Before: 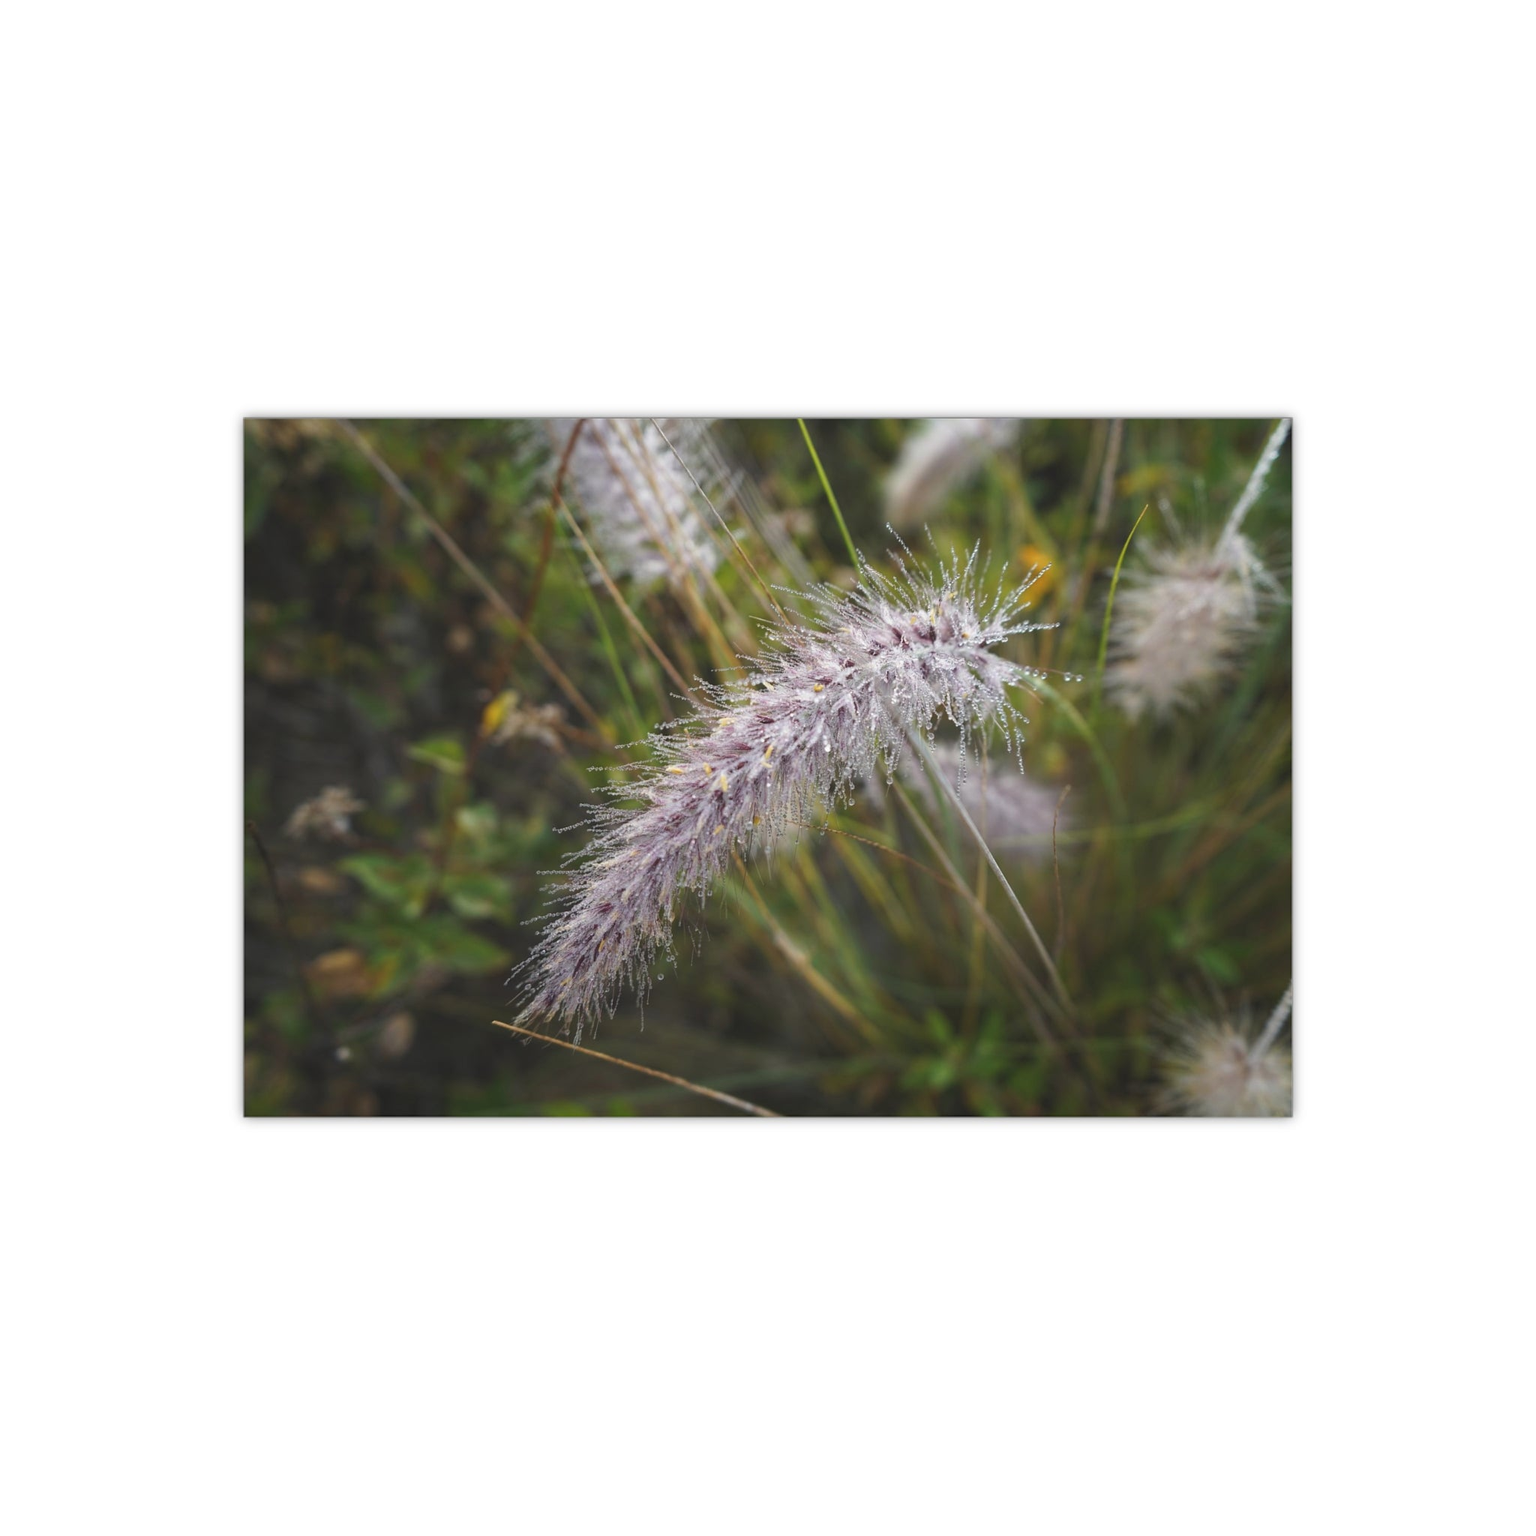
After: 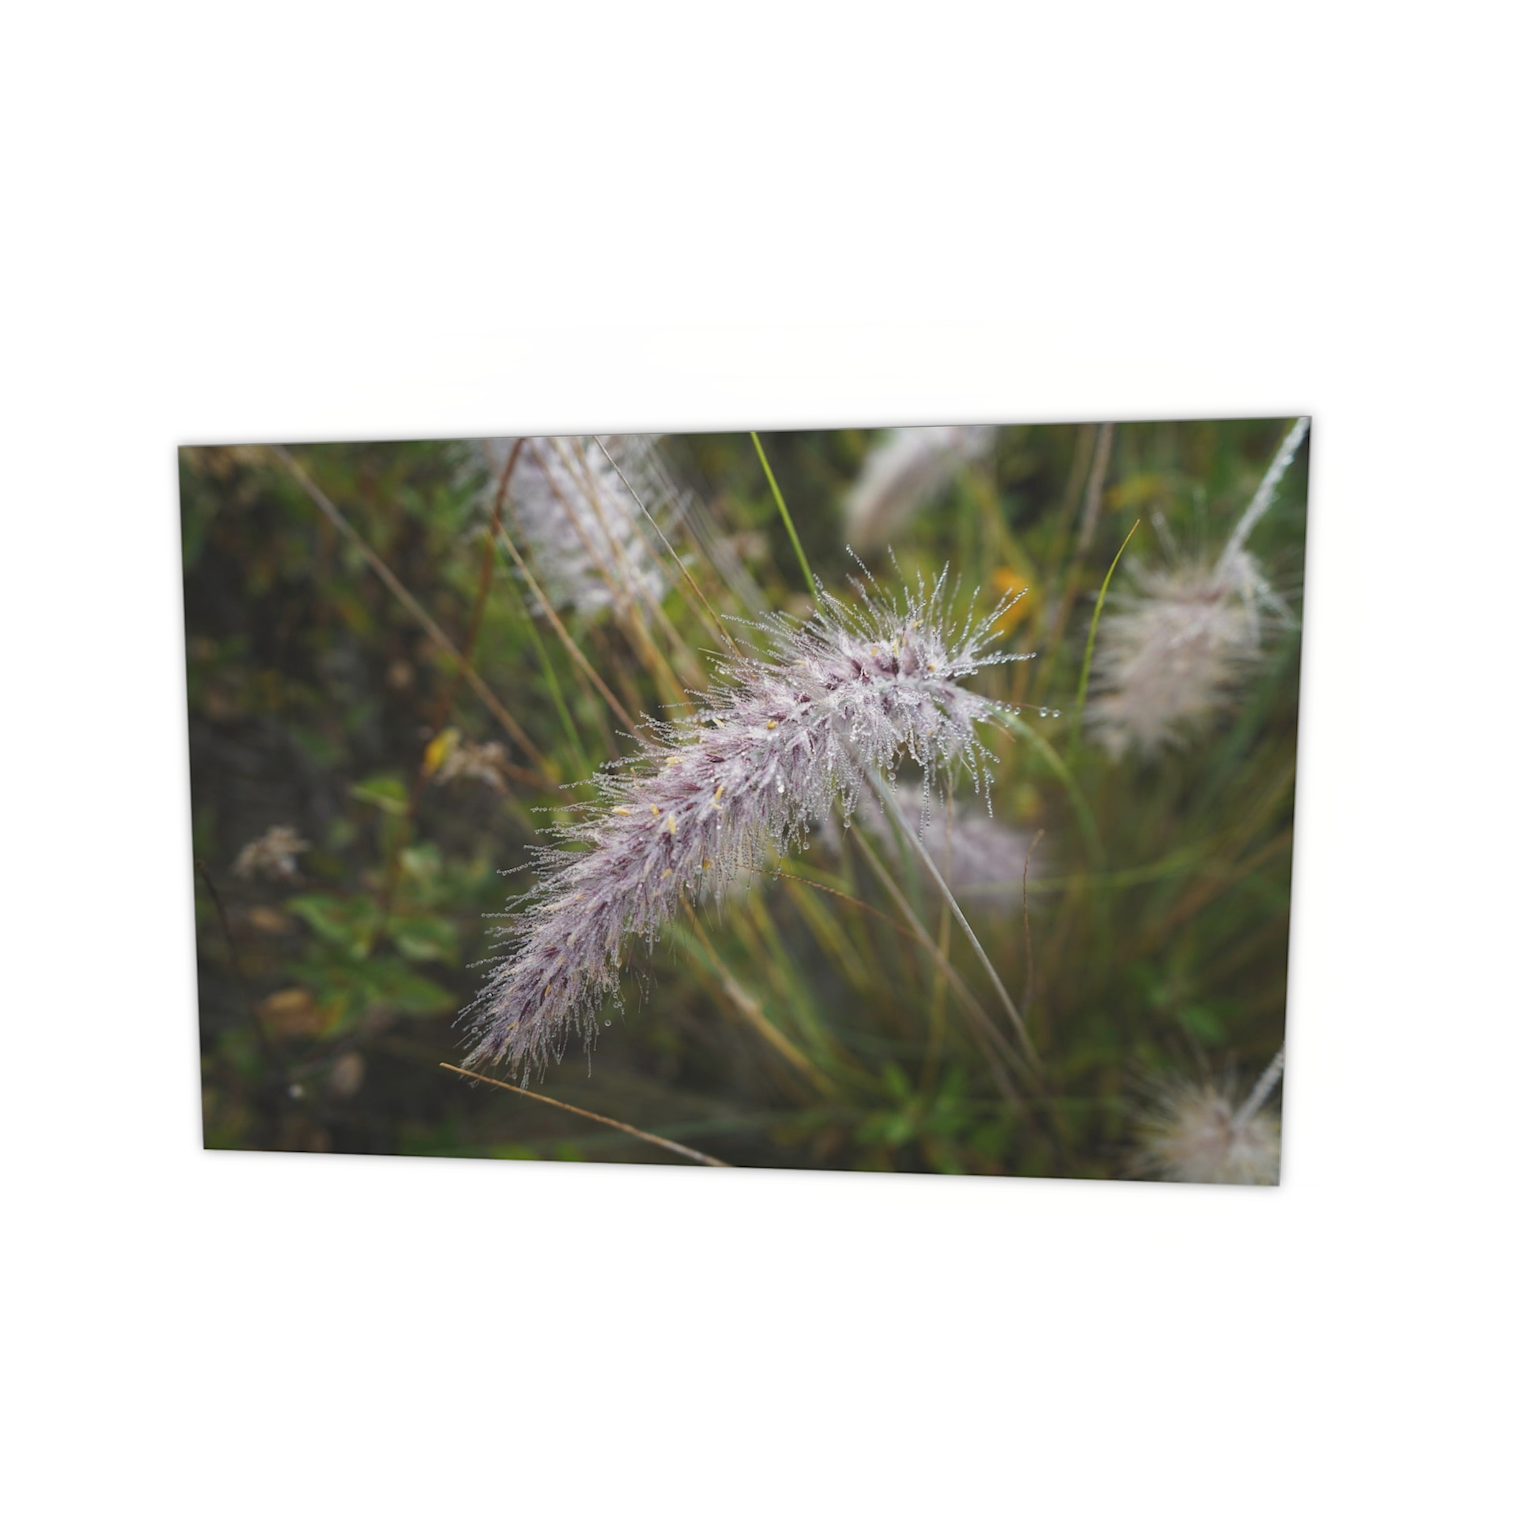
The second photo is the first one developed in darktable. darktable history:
rotate and perspective: rotation 0.062°, lens shift (vertical) 0.115, lens shift (horizontal) -0.133, crop left 0.047, crop right 0.94, crop top 0.061, crop bottom 0.94
contrast equalizer: octaves 7, y [[0.6 ×6], [0.55 ×6], [0 ×6], [0 ×6], [0 ×6]], mix -0.2
